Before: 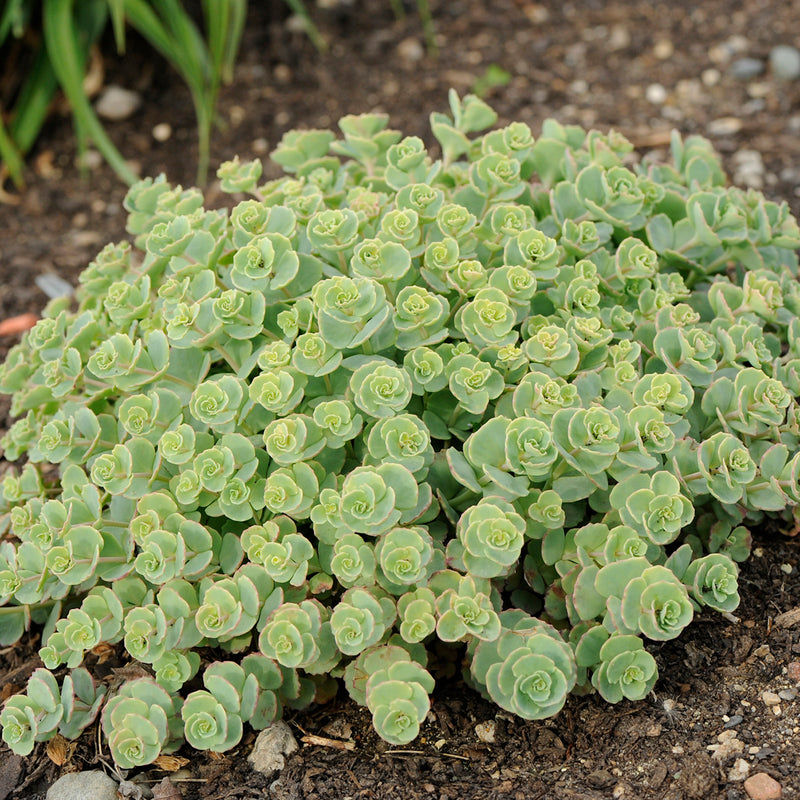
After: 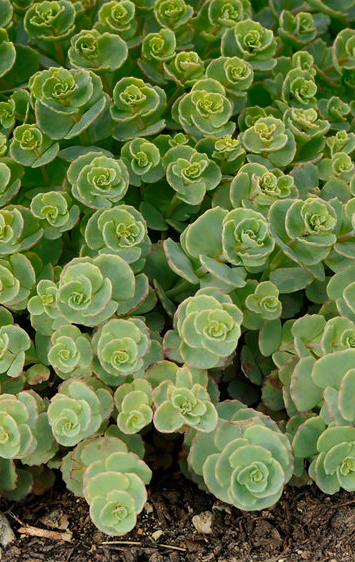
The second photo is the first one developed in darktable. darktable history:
shadows and highlights: radius 123.98, shadows 100, white point adjustment -3, highlights -100, highlights color adjustment 89.84%, soften with gaussian
crop: left 35.432%, top 26.233%, right 20.145%, bottom 3.432%
